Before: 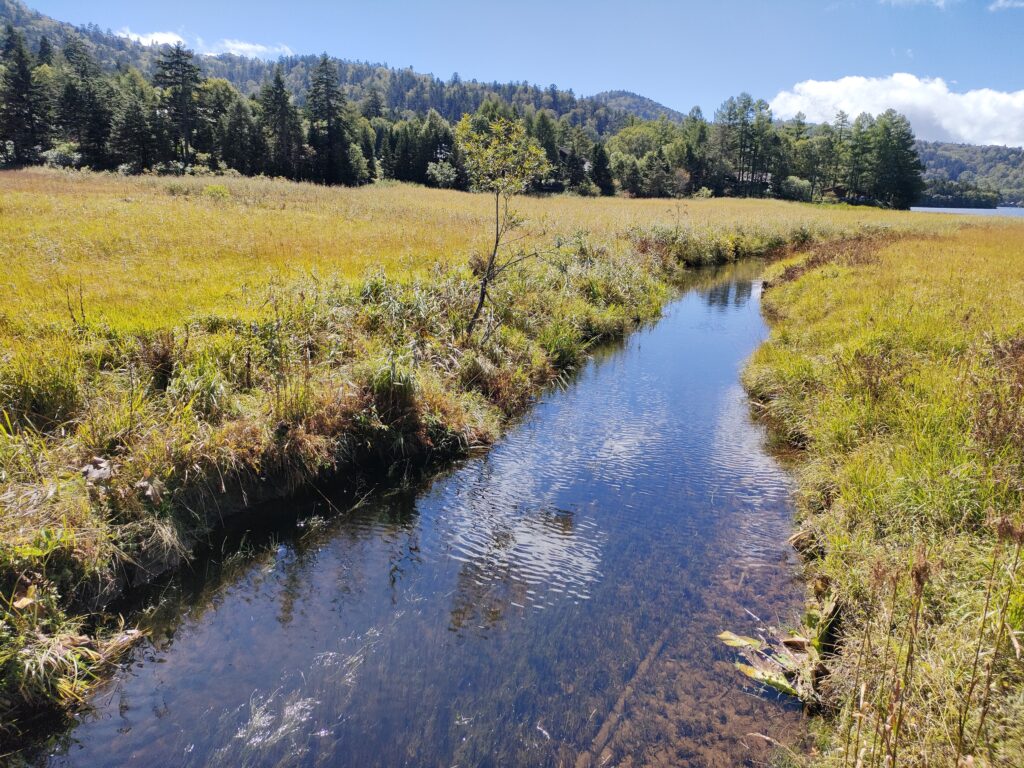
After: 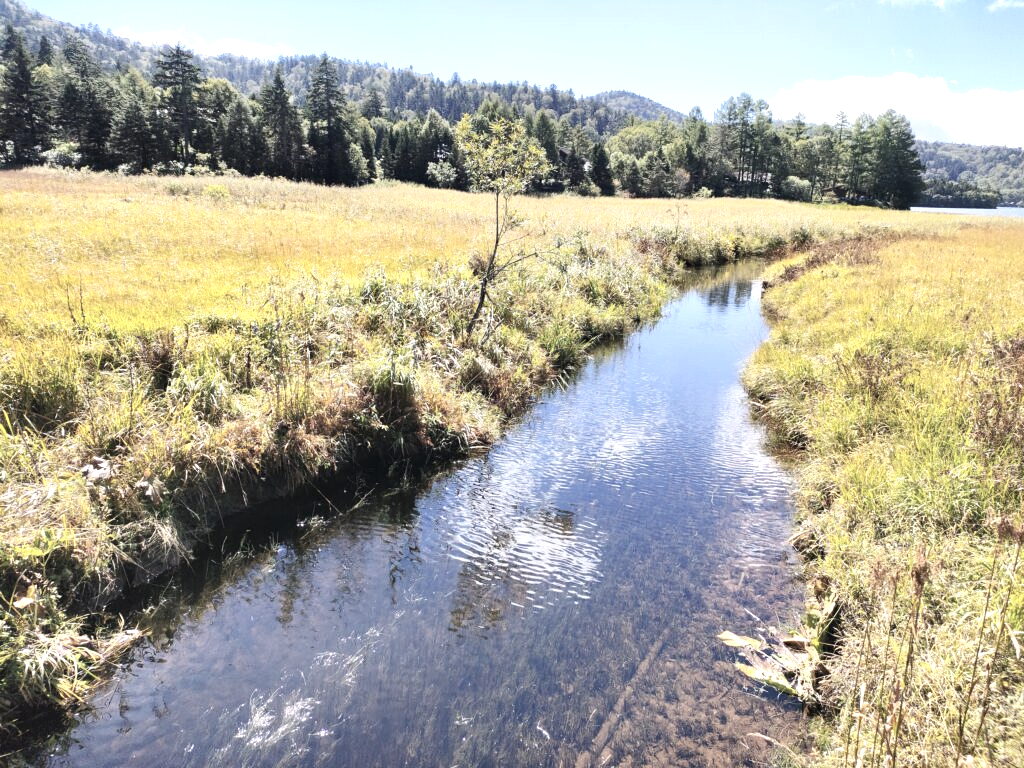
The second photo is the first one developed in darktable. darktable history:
contrast brightness saturation: contrast 0.1, saturation -0.36
exposure: black level correction 0, exposure 0.95 EV, compensate exposure bias true, compensate highlight preservation false
tone equalizer: on, module defaults
